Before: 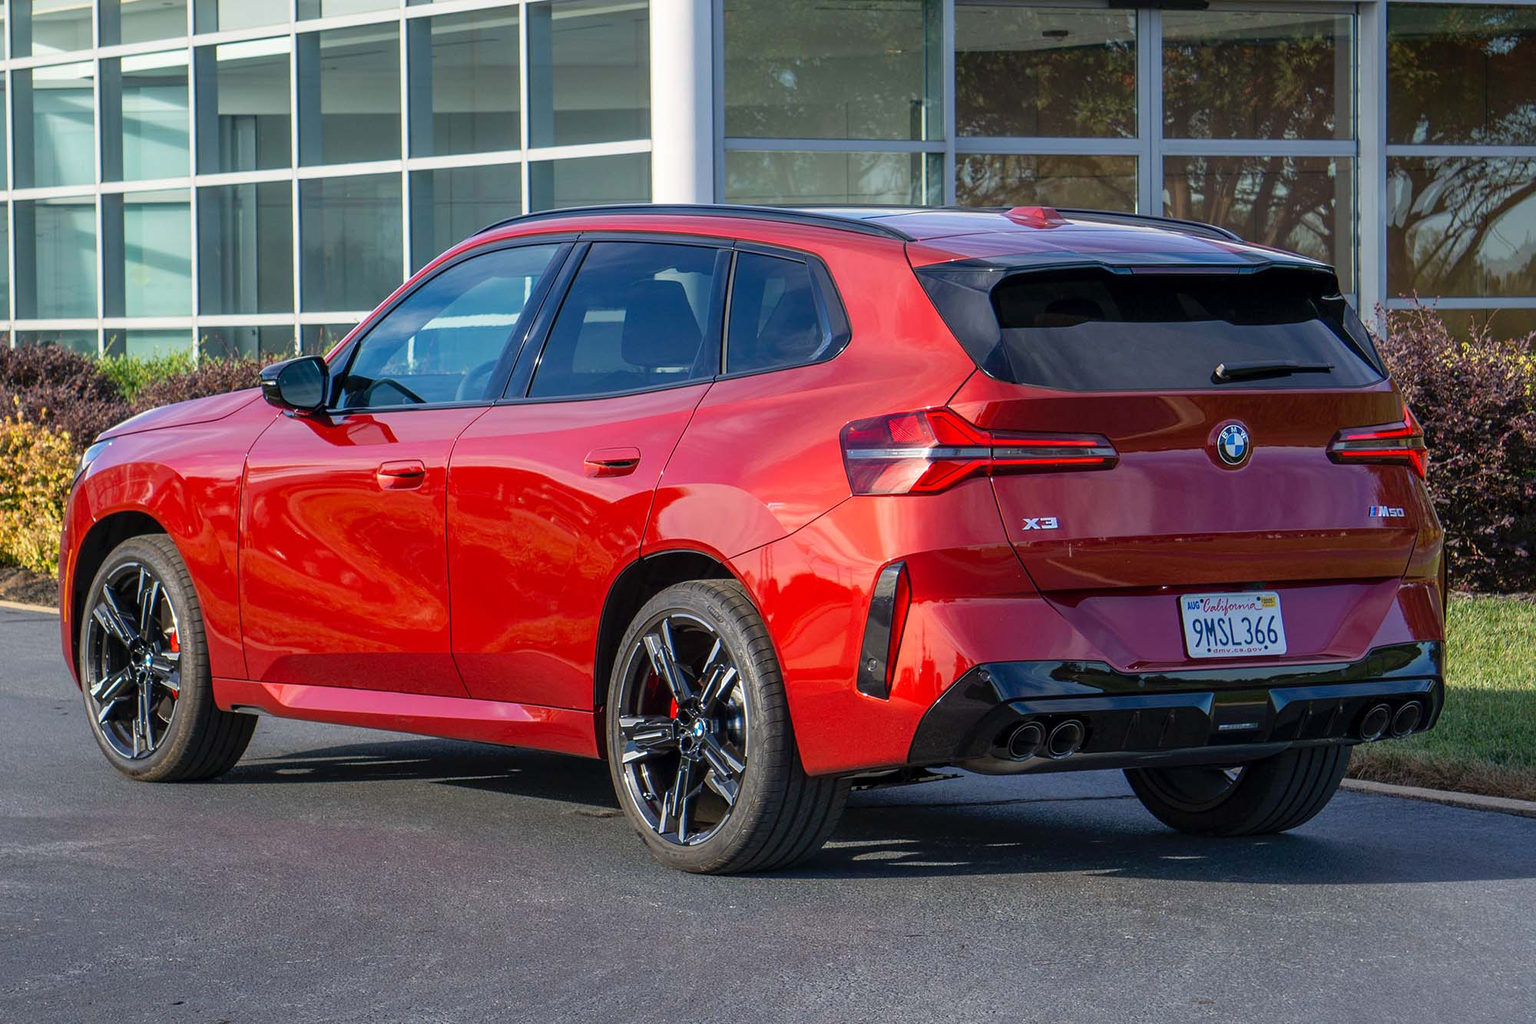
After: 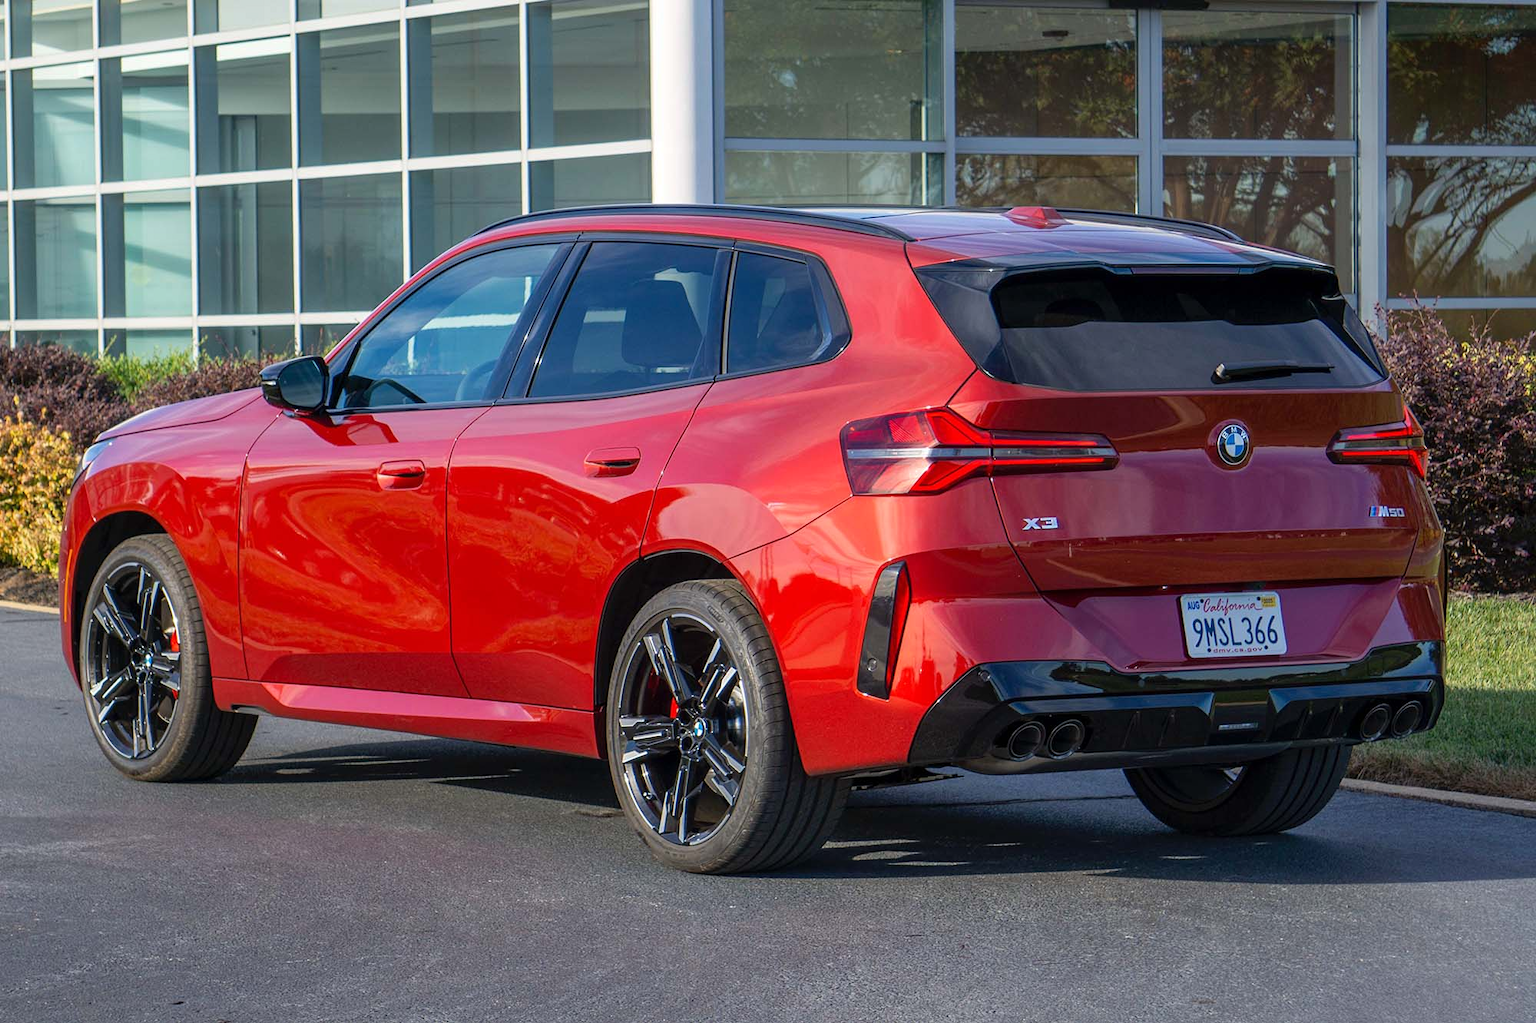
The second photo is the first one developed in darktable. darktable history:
exposure: exposure 0.023 EV, compensate highlight preservation false
